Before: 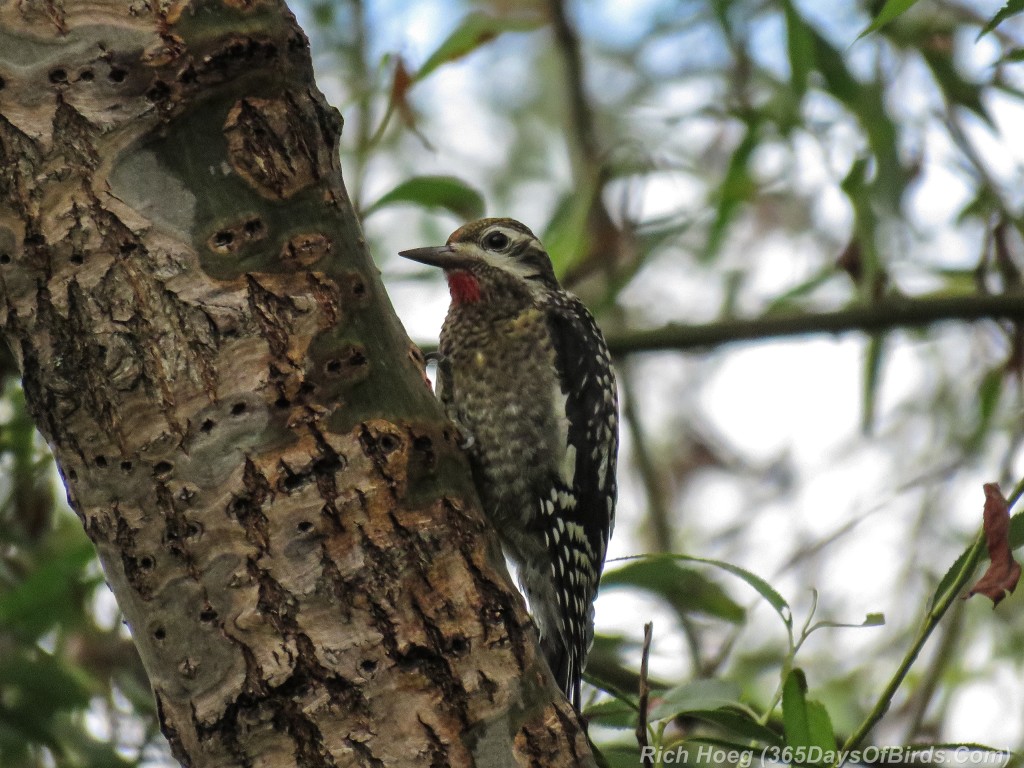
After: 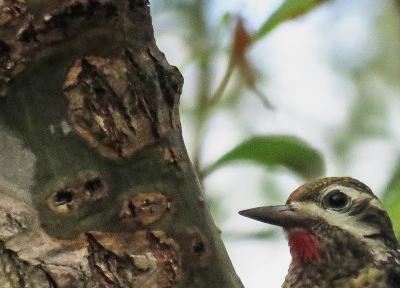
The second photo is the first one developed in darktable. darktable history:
crop: left 15.634%, top 5.441%, right 43.895%, bottom 56.951%
base curve: curves: ch0 [(0, 0) (0.088, 0.125) (0.176, 0.251) (0.354, 0.501) (0.613, 0.749) (1, 0.877)], preserve colors none
